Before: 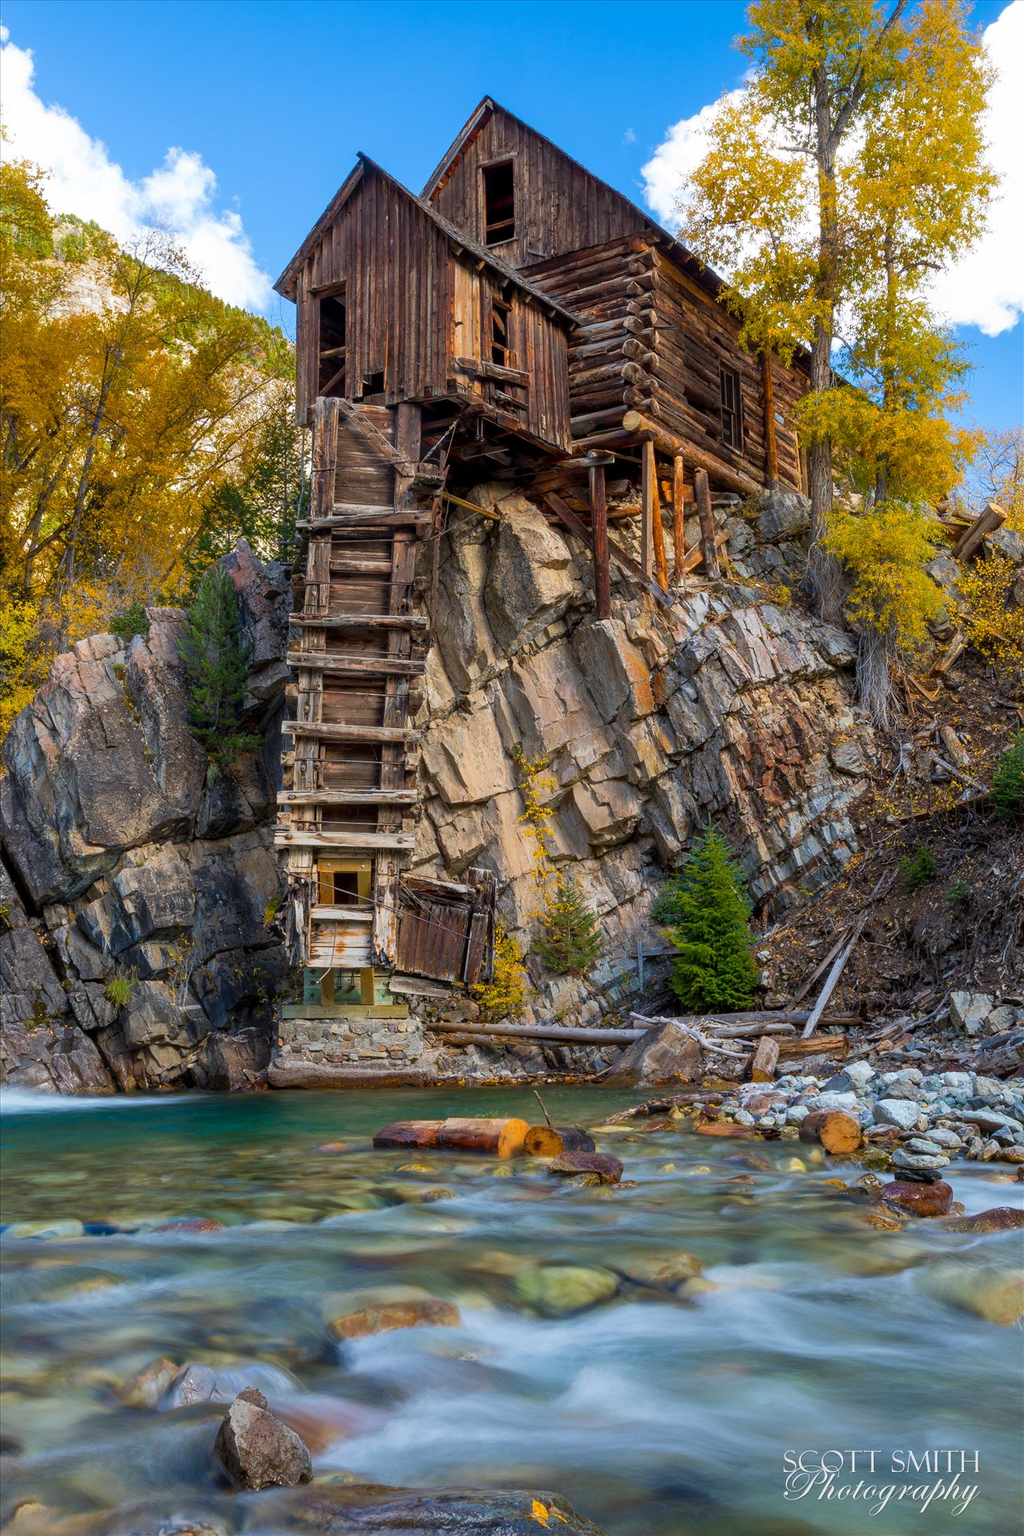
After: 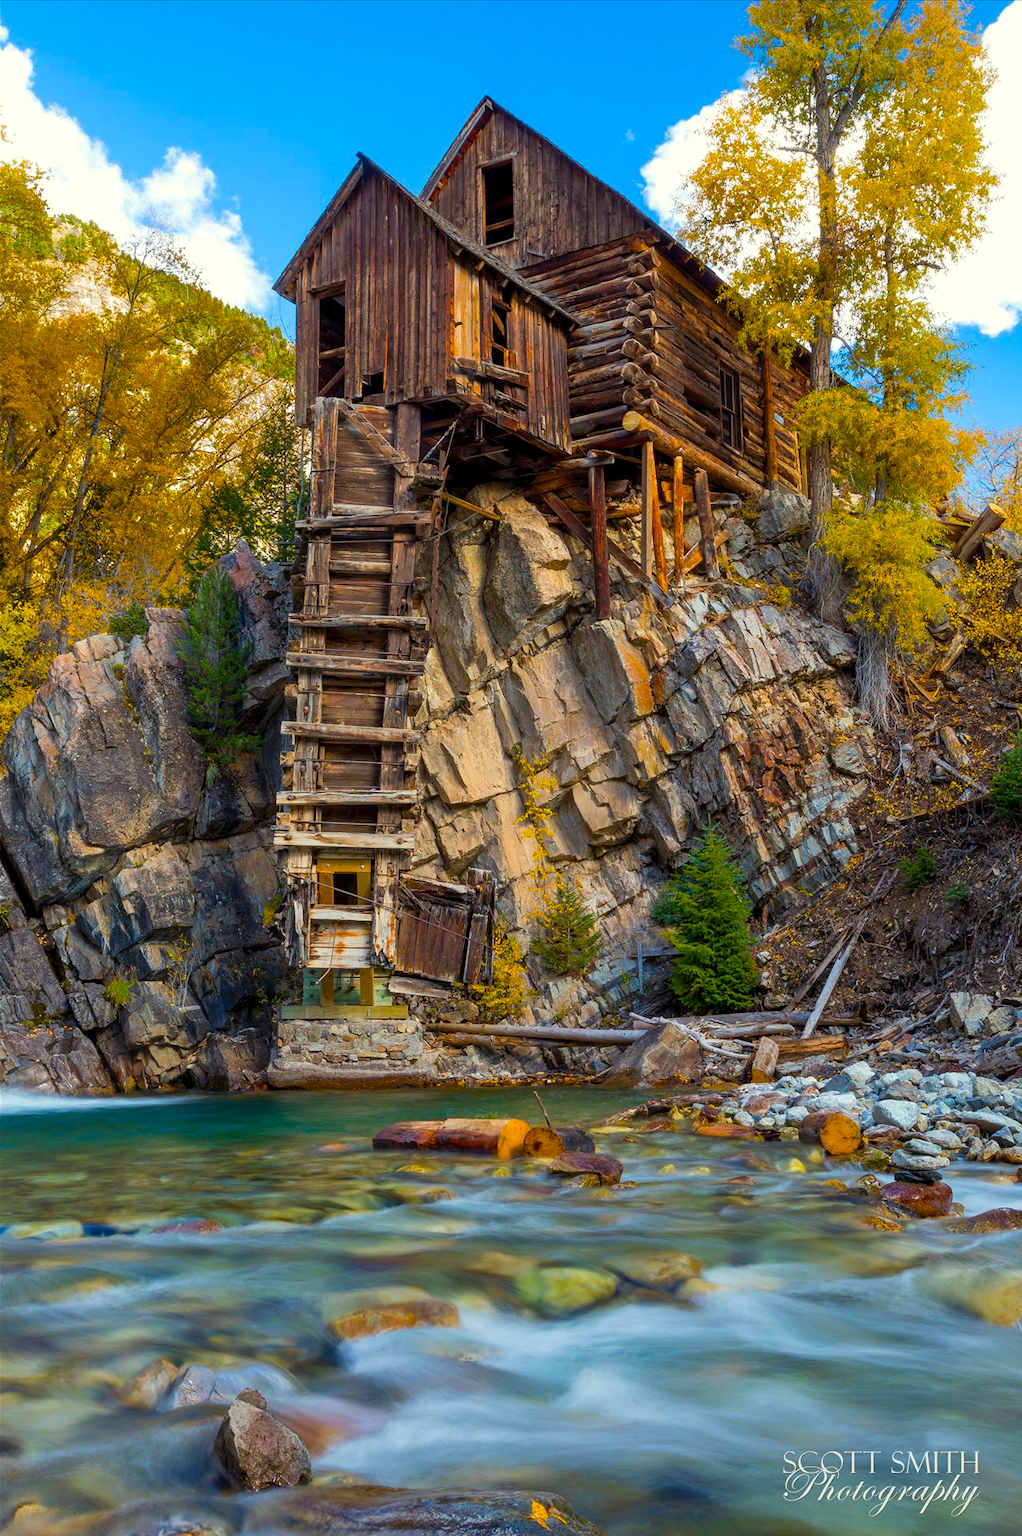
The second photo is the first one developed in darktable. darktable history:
crop: left 0.086%
color balance rgb: highlights gain › luminance 5.722%, highlights gain › chroma 2.572%, highlights gain › hue 92.06°, perceptual saturation grading › global saturation 31.062%
